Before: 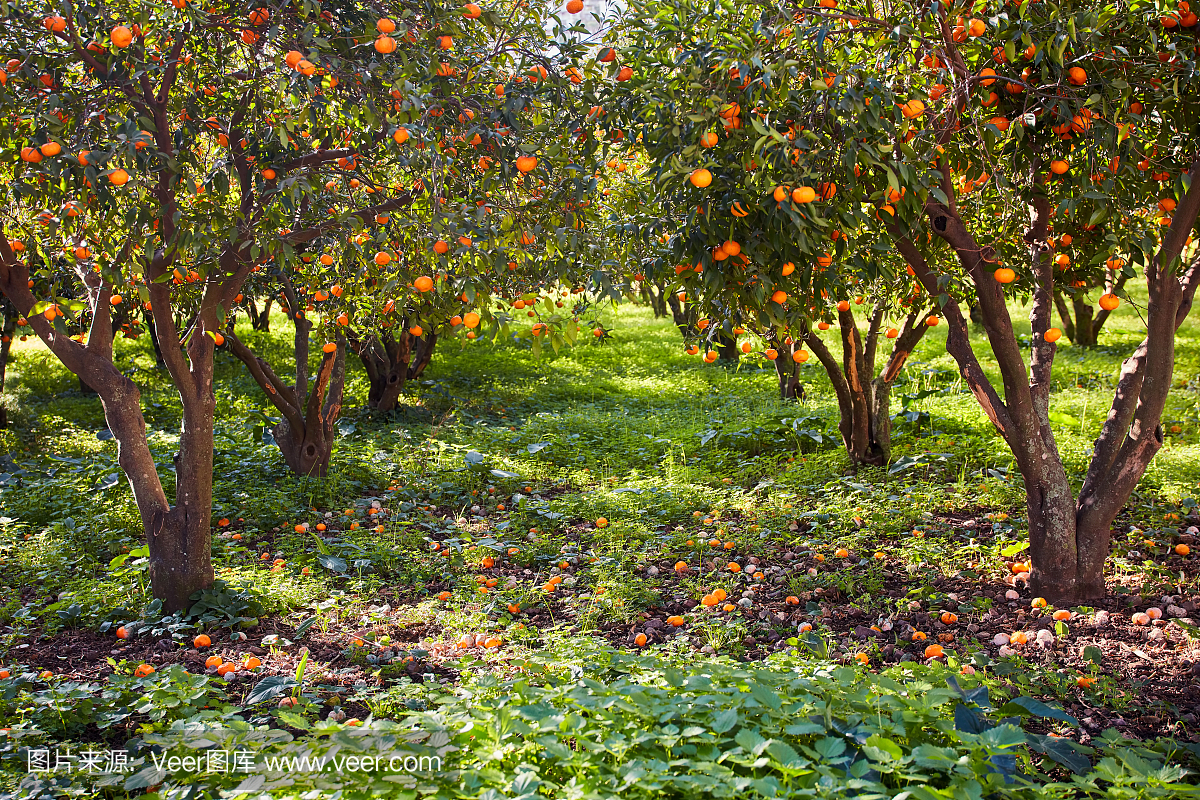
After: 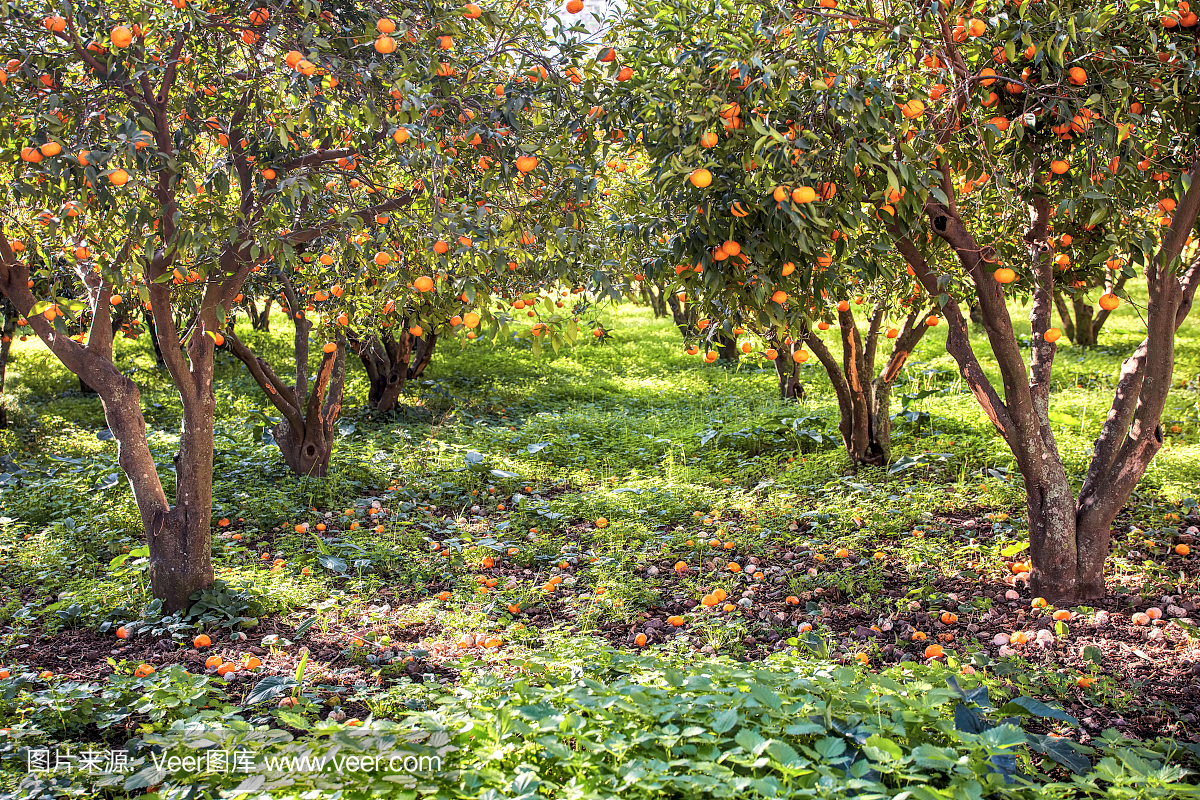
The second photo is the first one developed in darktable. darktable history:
local contrast: detail 150%
contrast brightness saturation: brightness 0.146
shadows and highlights: low approximation 0.01, soften with gaussian
